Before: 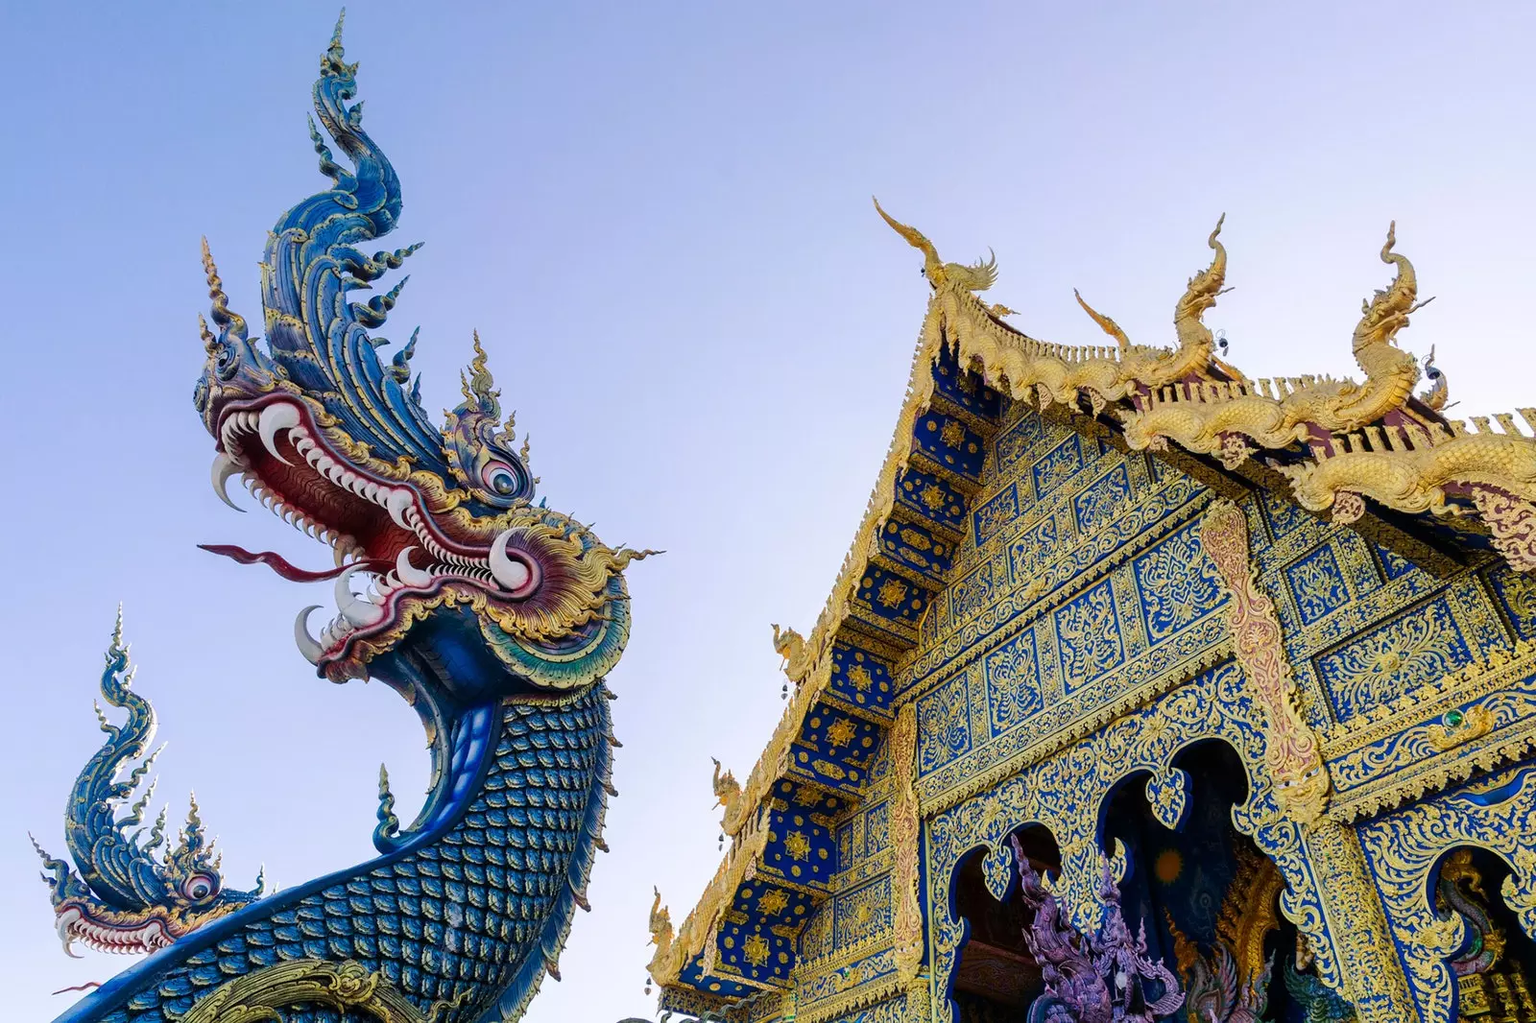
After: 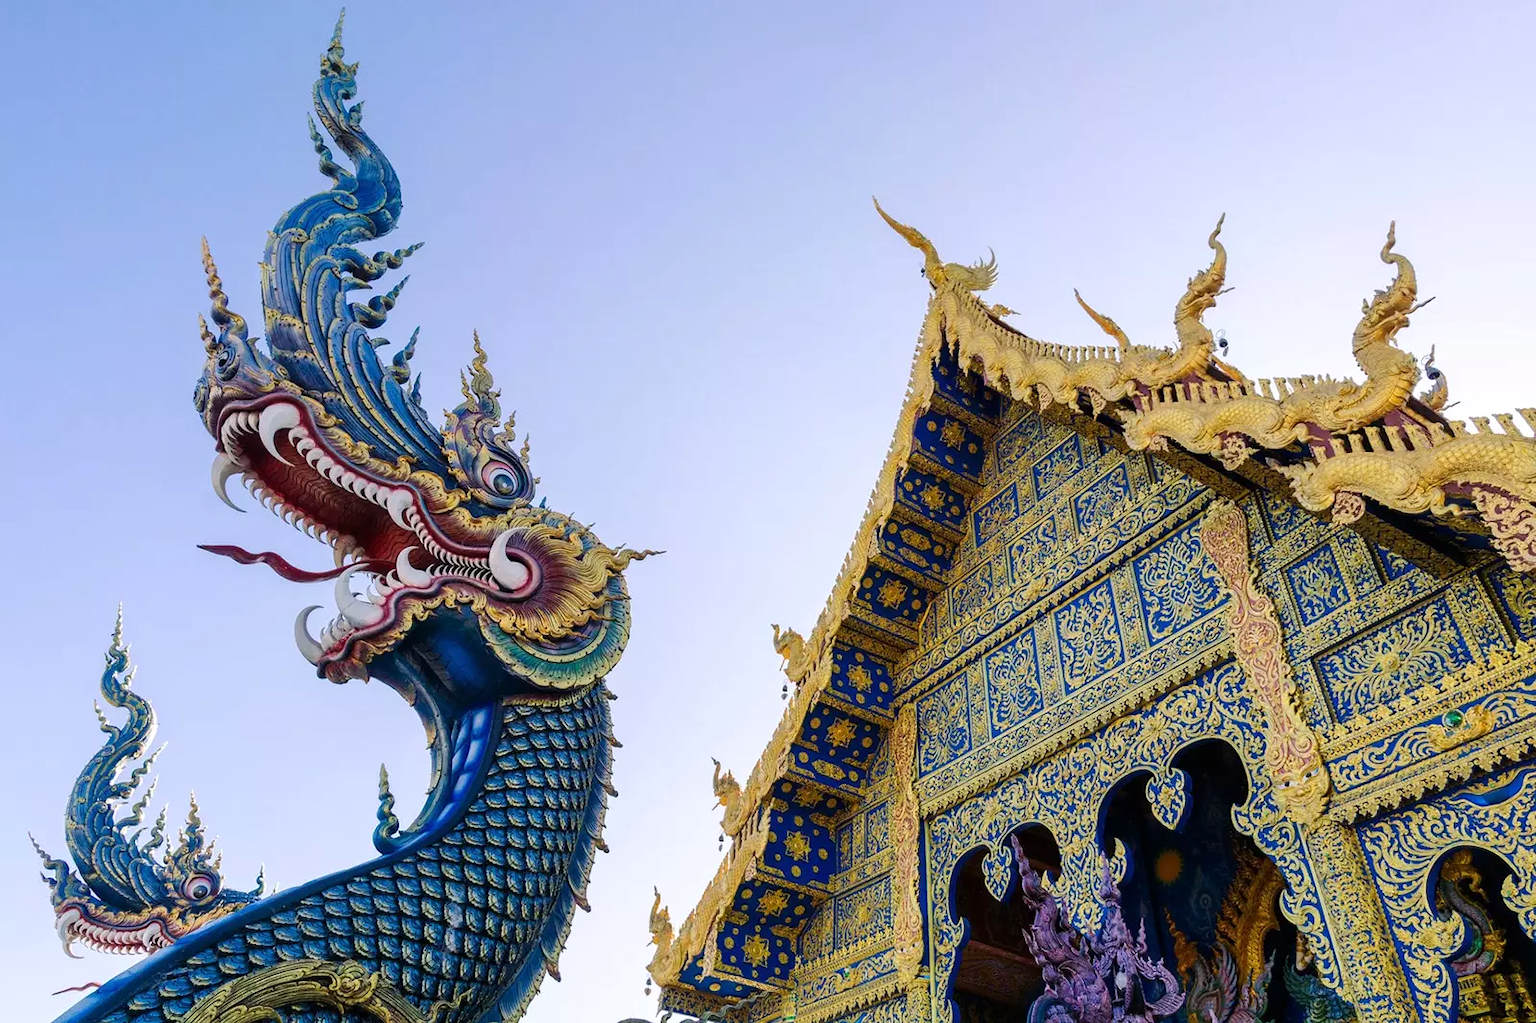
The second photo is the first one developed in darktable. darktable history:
exposure: exposure 0.073 EV, compensate exposure bias true, compensate highlight preservation false
